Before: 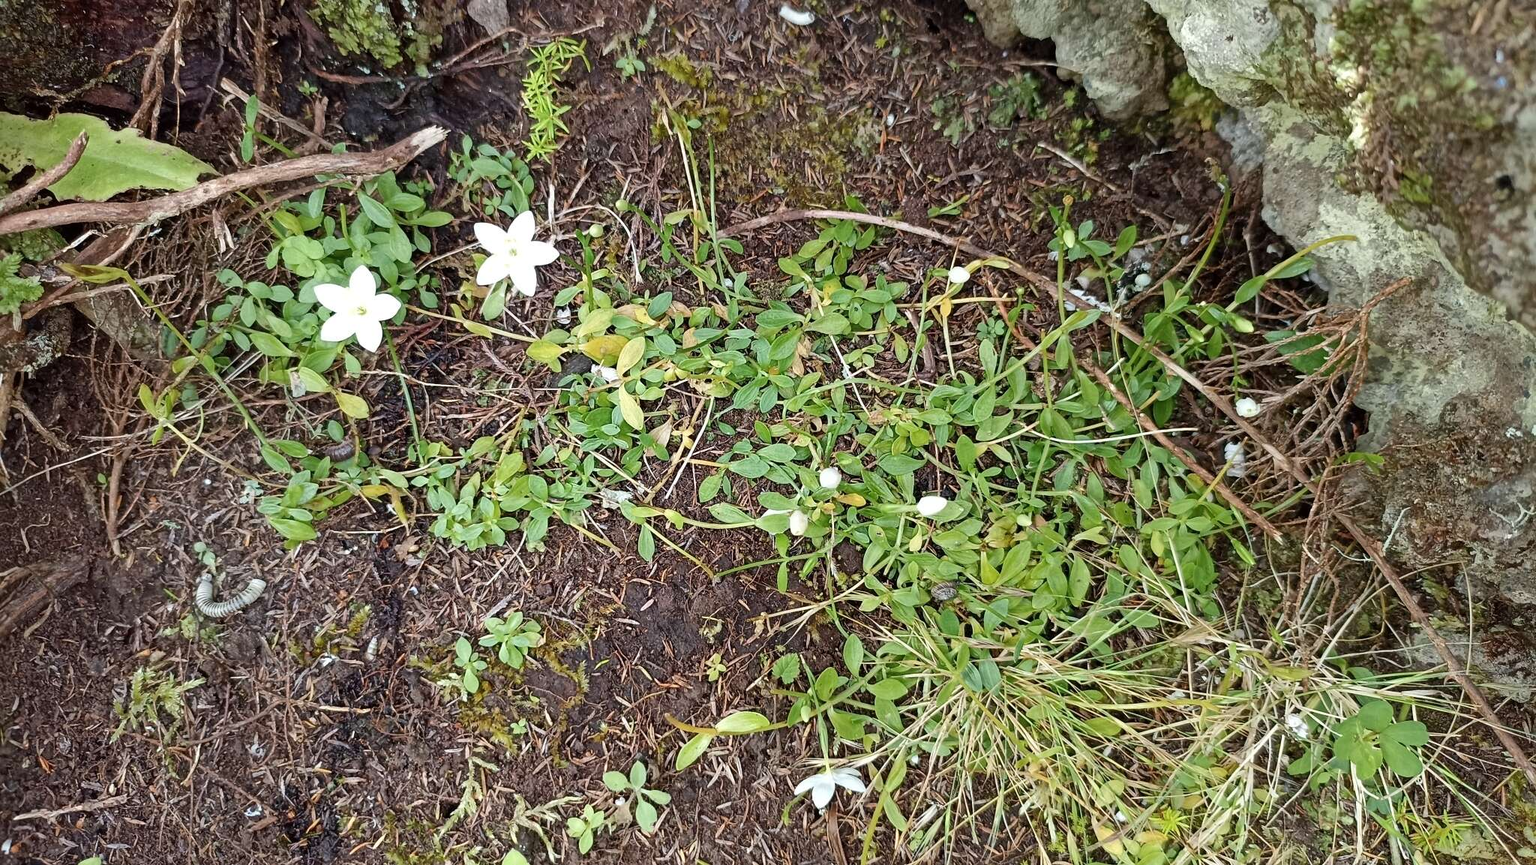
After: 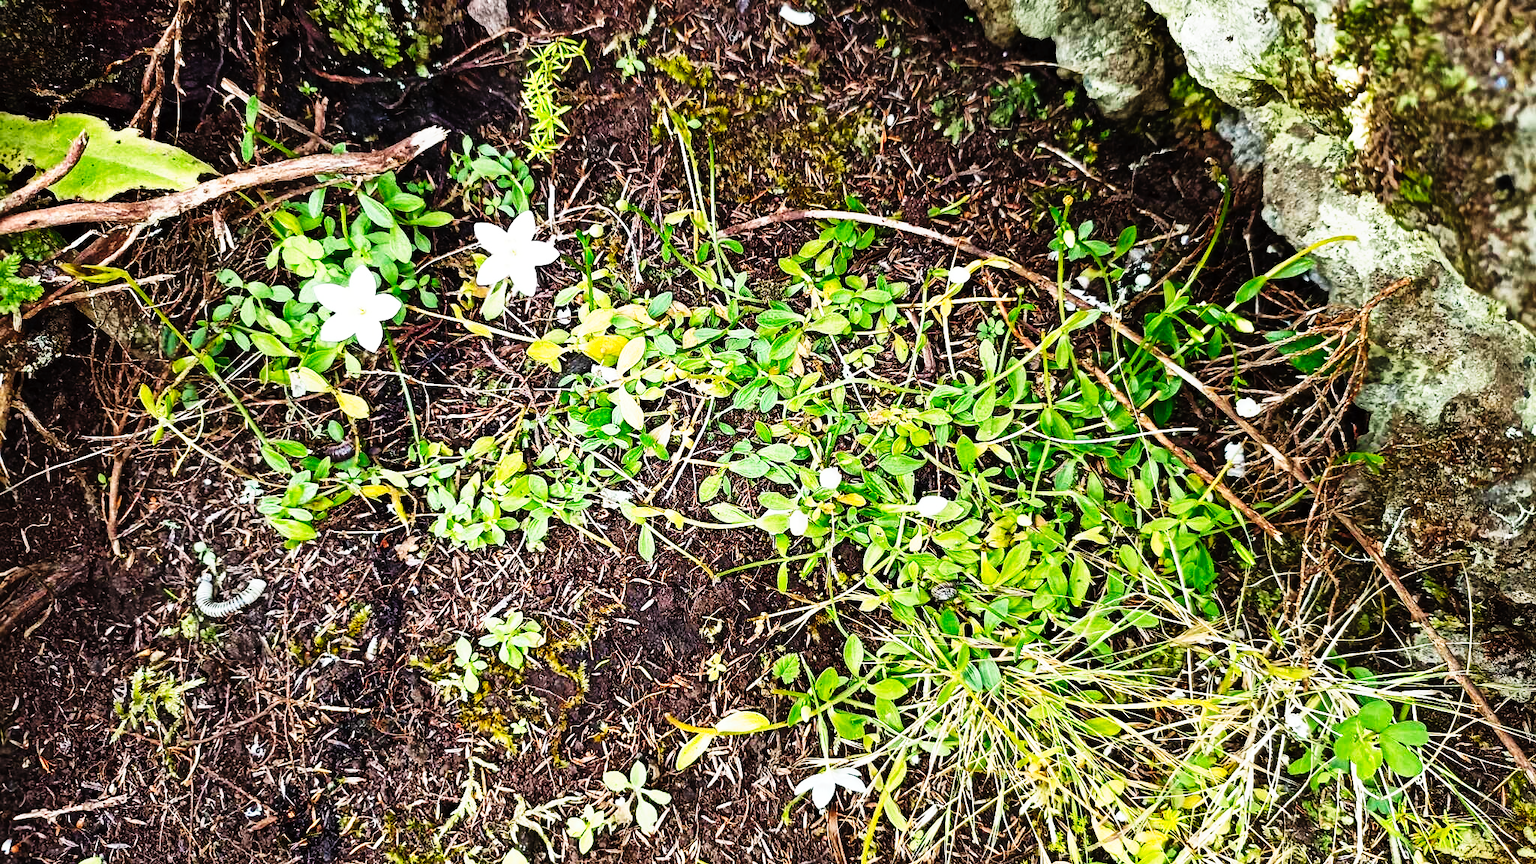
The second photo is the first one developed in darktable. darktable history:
tone curve: curves: ch0 [(0, 0) (0.003, 0.001) (0.011, 0.005) (0.025, 0.01) (0.044, 0.016) (0.069, 0.019) (0.1, 0.024) (0.136, 0.03) (0.177, 0.045) (0.224, 0.071) (0.277, 0.122) (0.335, 0.202) (0.399, 0.326) (0.468, 0.471) (0.543, 0.638) (0.623, 0.798) (0.709, 0.913) (0.801, 0.97) (0.898, 0.983) (1, 1)], preserve colors none
